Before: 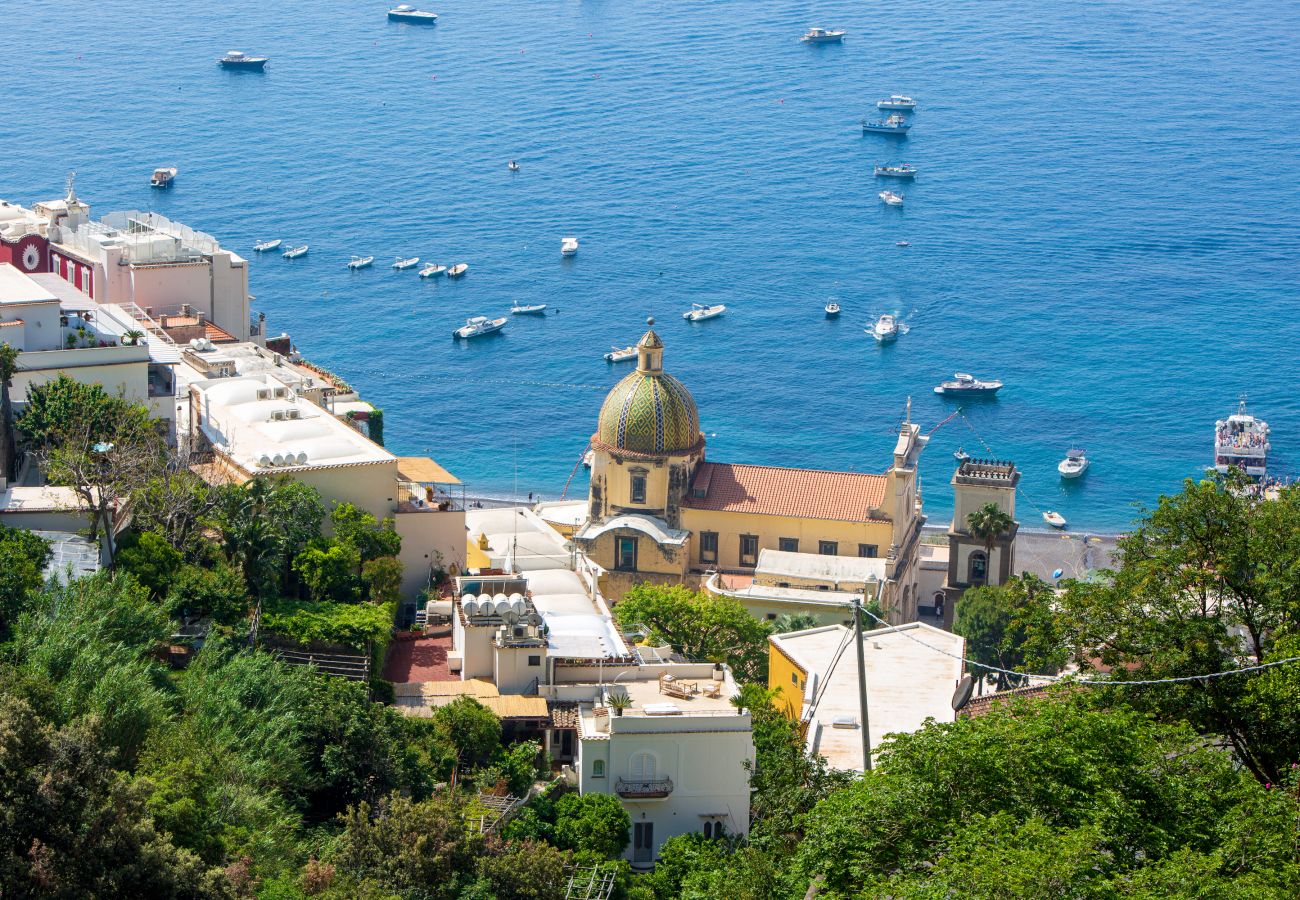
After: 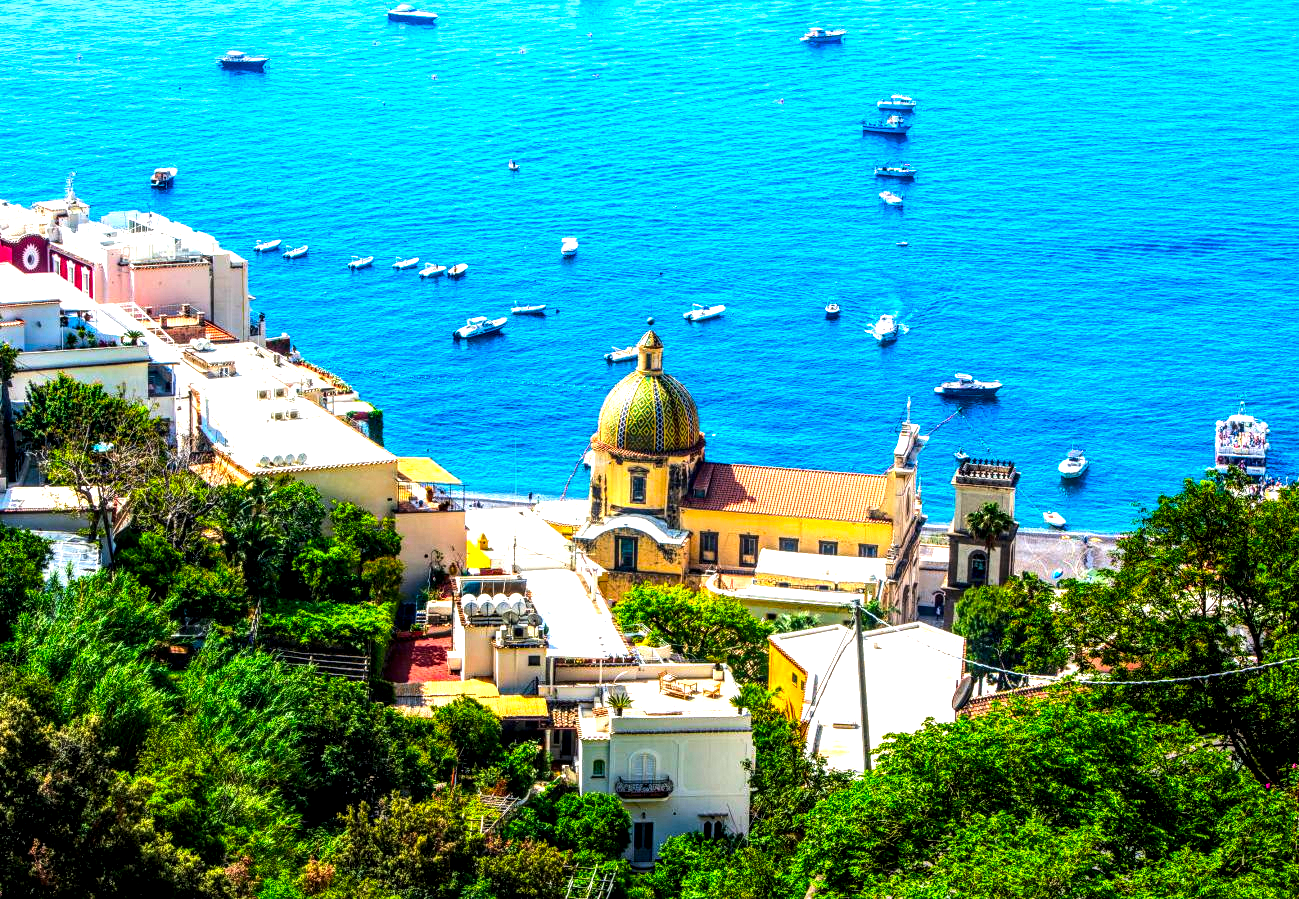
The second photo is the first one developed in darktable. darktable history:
tone equalizer: -8 EV -1.08 EV, -7 EV -1.01 EV, -6 EV -0.867 EV, -5 EV -0.578 EV, -3 EV 0.578 EV, -2 EV 0.867 EV, -1 EV 1.01 EV, +0 EV 1.08 EV, edges refinement/feathering 500, mask exposure compensation -1.57 EV, preserve details no
local contrast: highlights 12%, shadows 38%, detail 183%, midtone range 0.471
color correction: saturation 2.15
contrast brightness saturation: saturation -0.05
